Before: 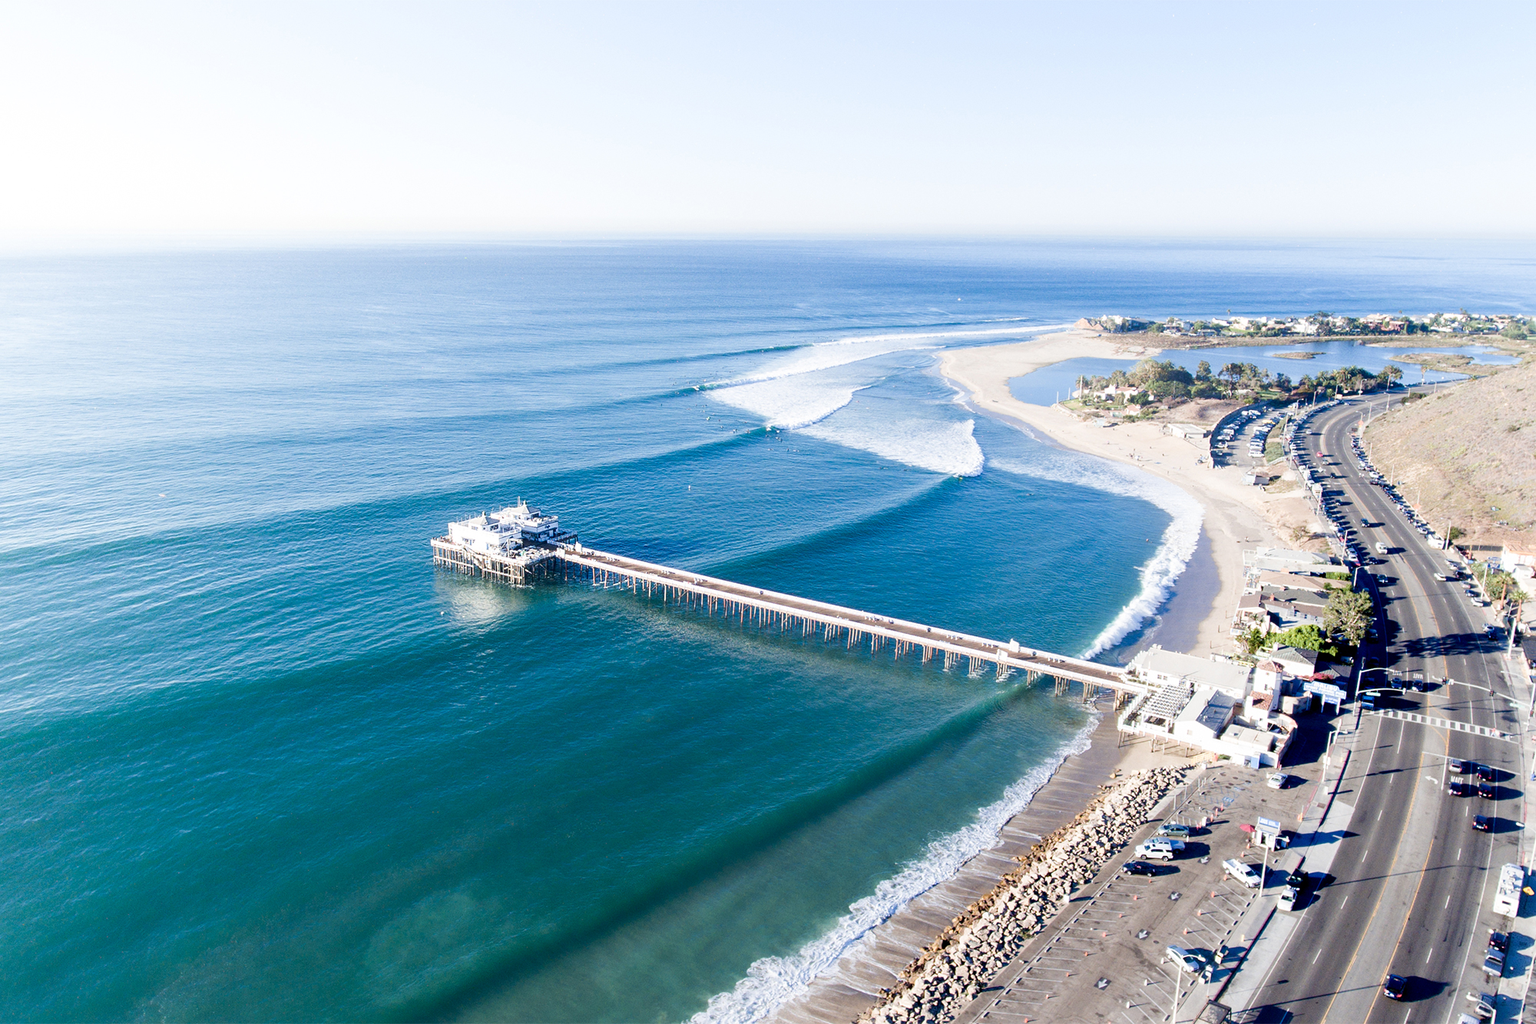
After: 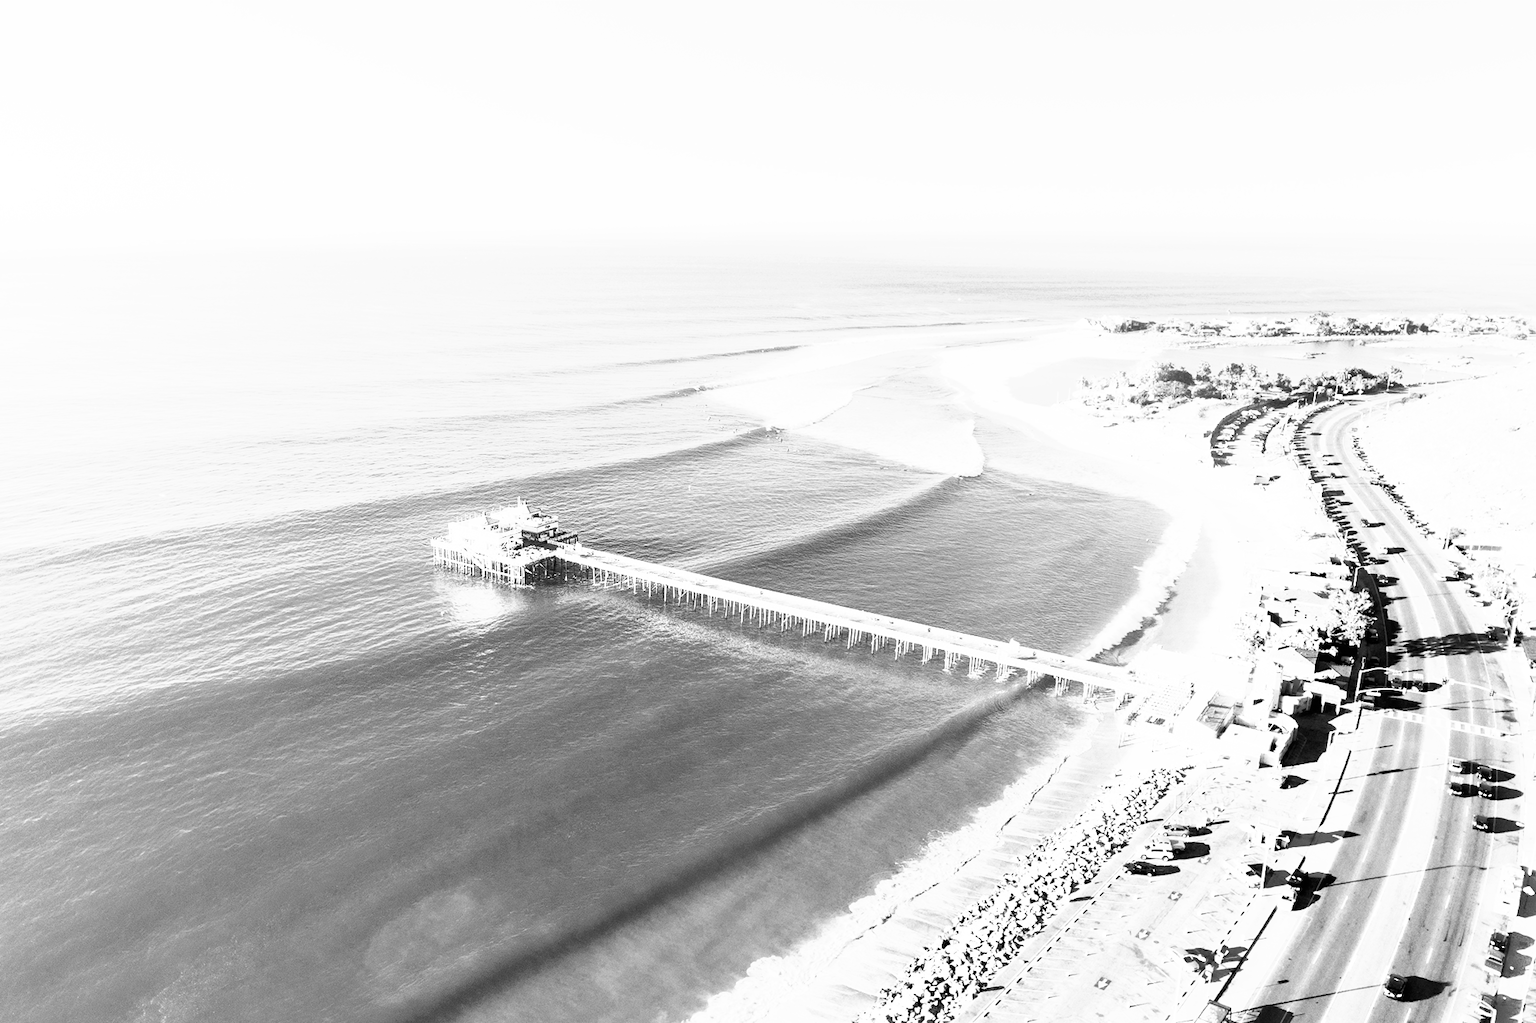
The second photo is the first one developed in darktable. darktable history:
exposure: exposure 1 EV, compensate highlight preservation false
base curve: curves: ch0 [(0, 0) (0.007, 0.004) (0.027, 0.03) (0.046, 0.07) (0.207, 0.54) (0.442, 0.872) (0.673, 0.972) (1, 1)], preserve colors none
white balance: red 0.871, blue 1.249
color zones: curves: ch0 [(0.002, 0.593) (0.143, 0.417) (0.285, 0.541) (0.455, 0.289) (0.608, 0.327) (0.727, 0.283) (0.869, 0.571) (1, 0.603)]; ch1 [(0, 0) (0.143, 0) (0.286, 0) (0.429, 0) (0.571, 0) (0.714, 0) (0.857, 0)]
